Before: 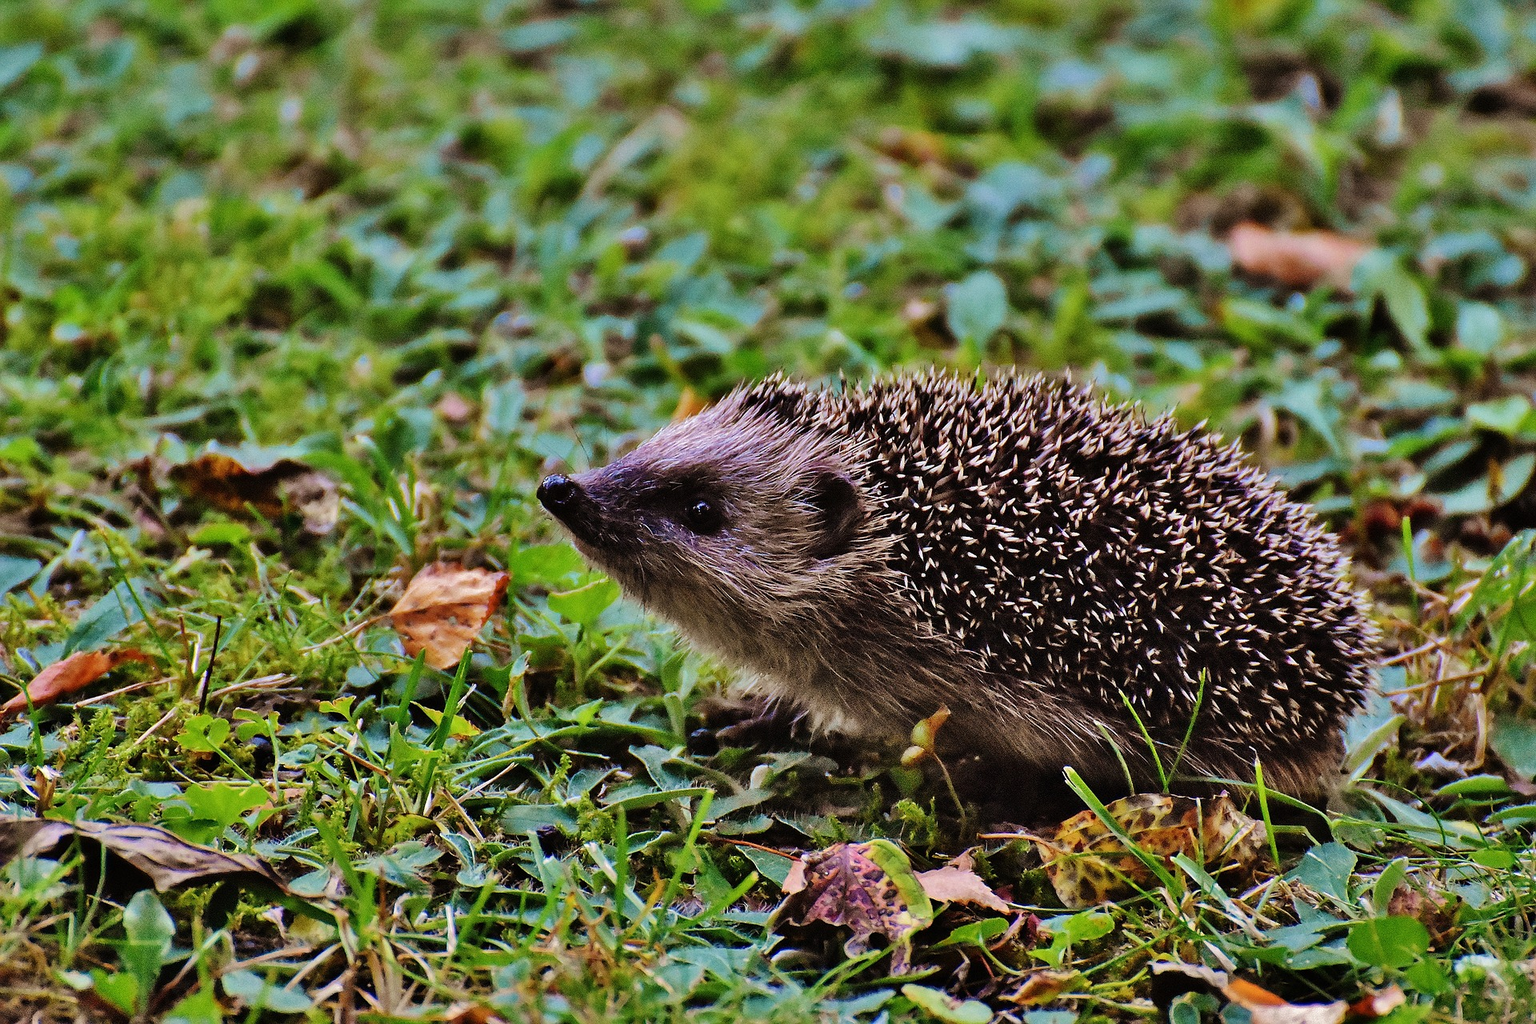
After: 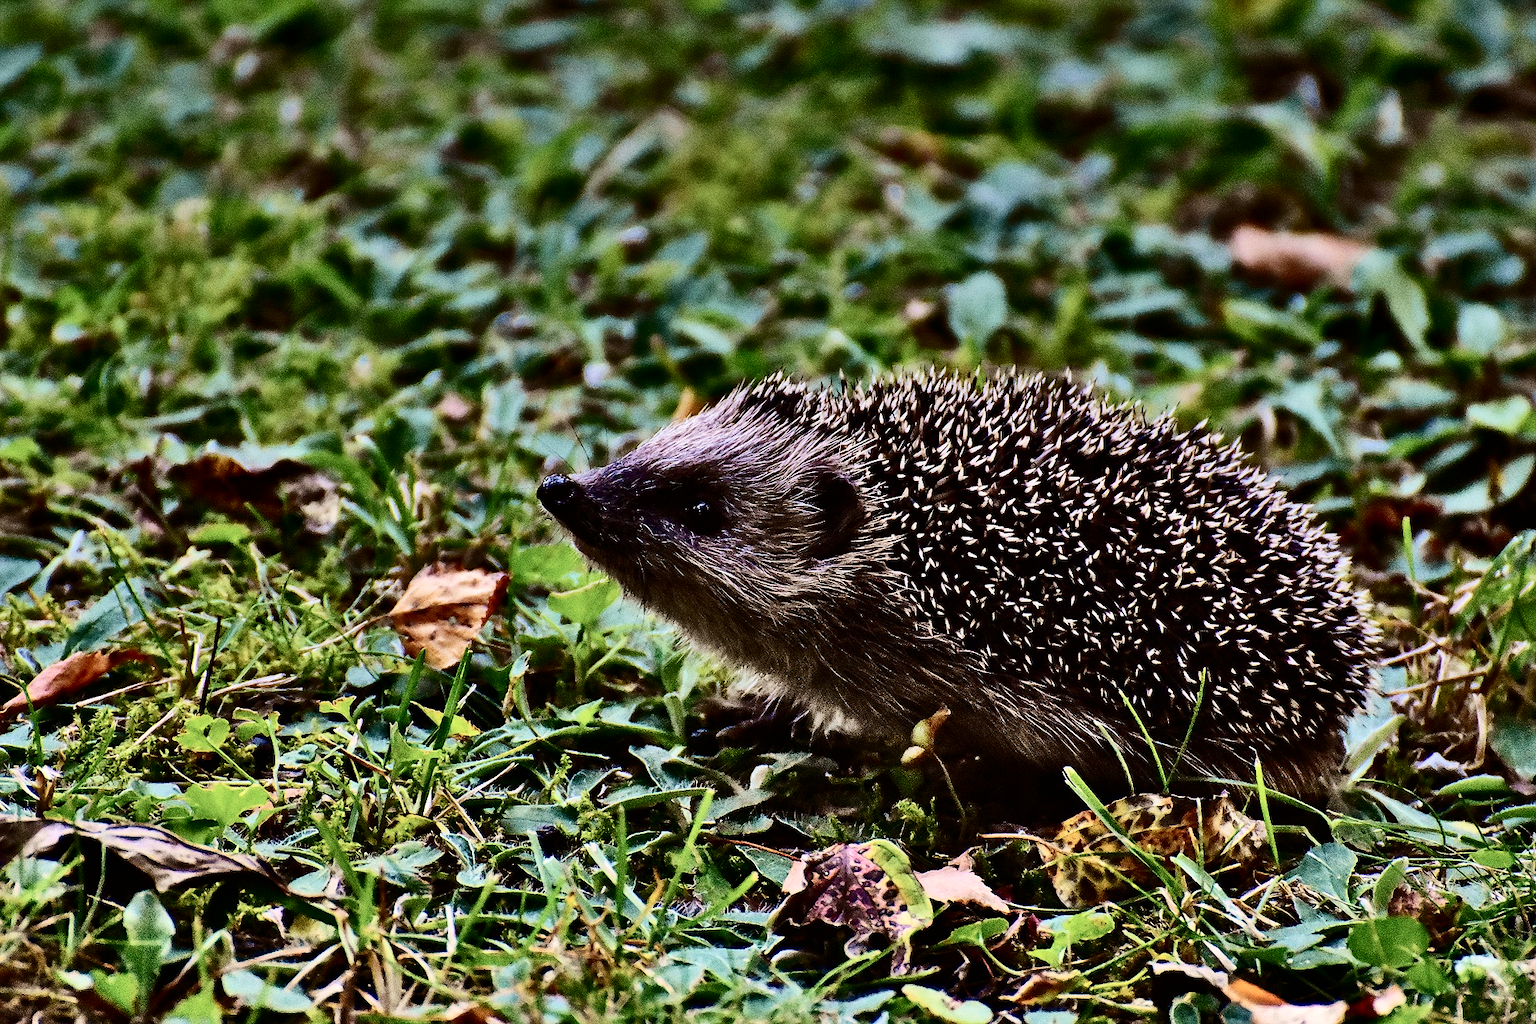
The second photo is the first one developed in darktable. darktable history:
graduated density: on, module defaults
contrast brightness saturation: contrast 0.5, saturation -0.1
